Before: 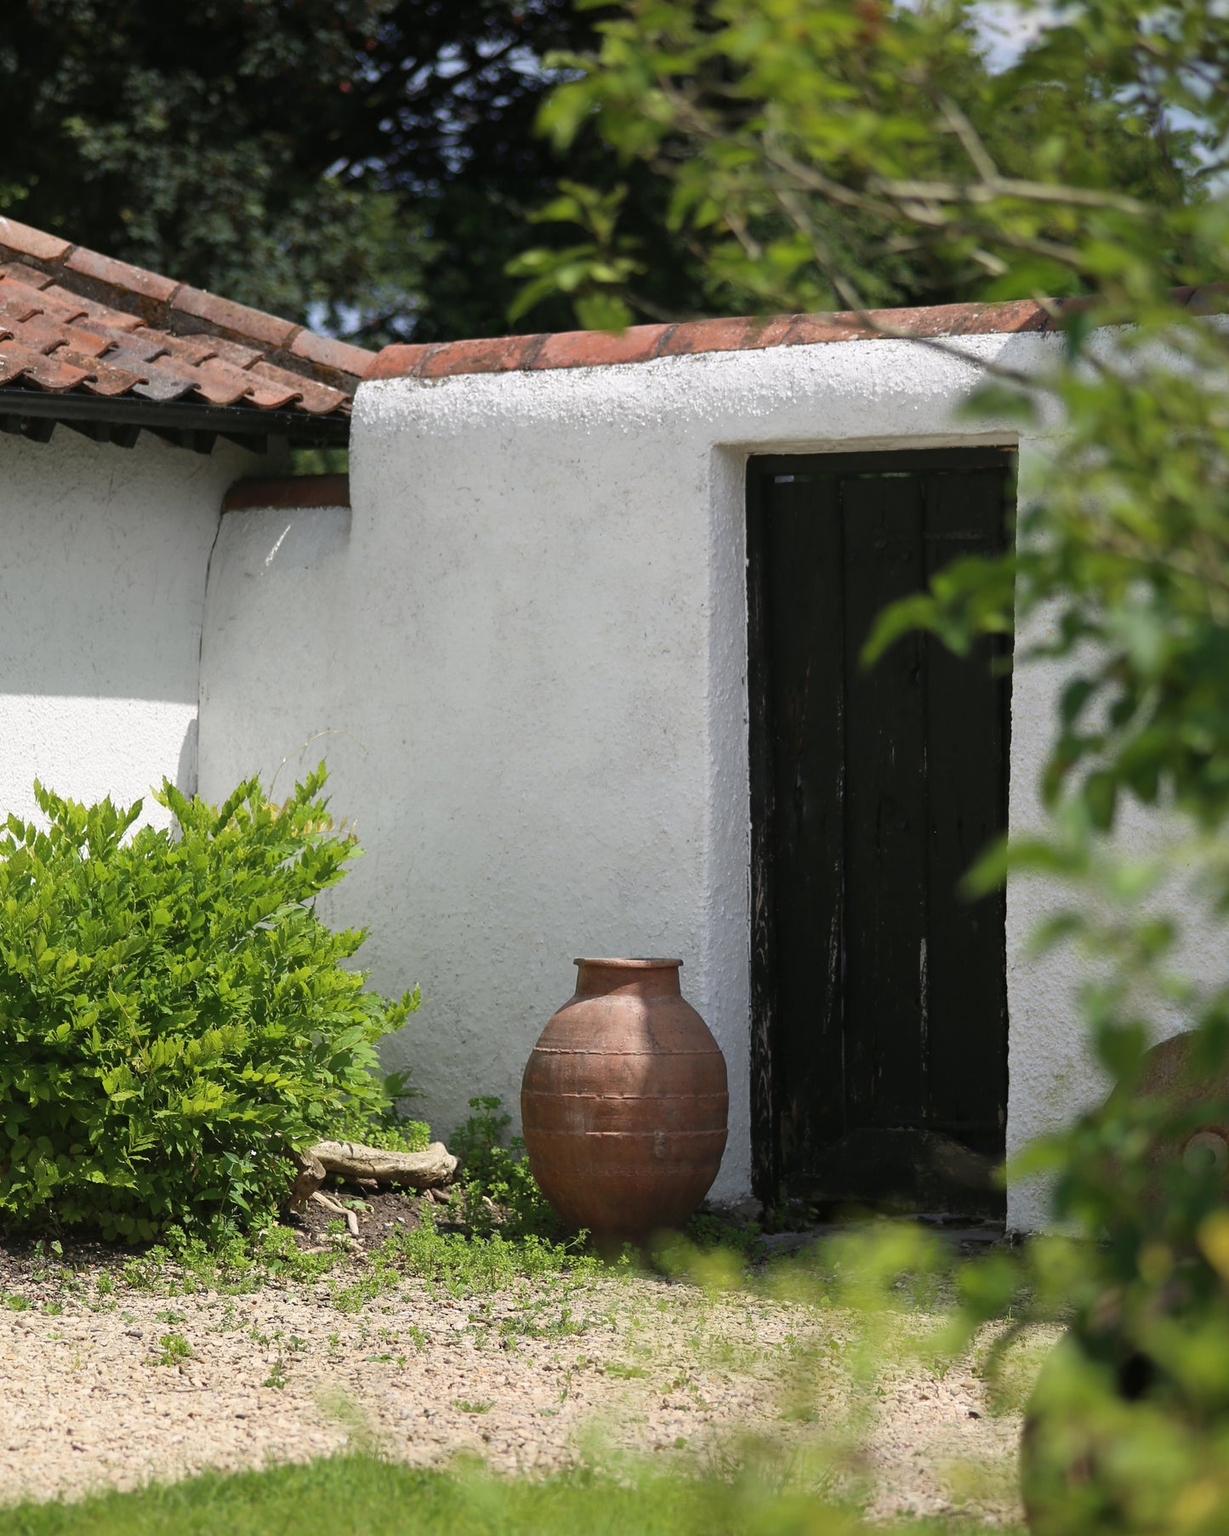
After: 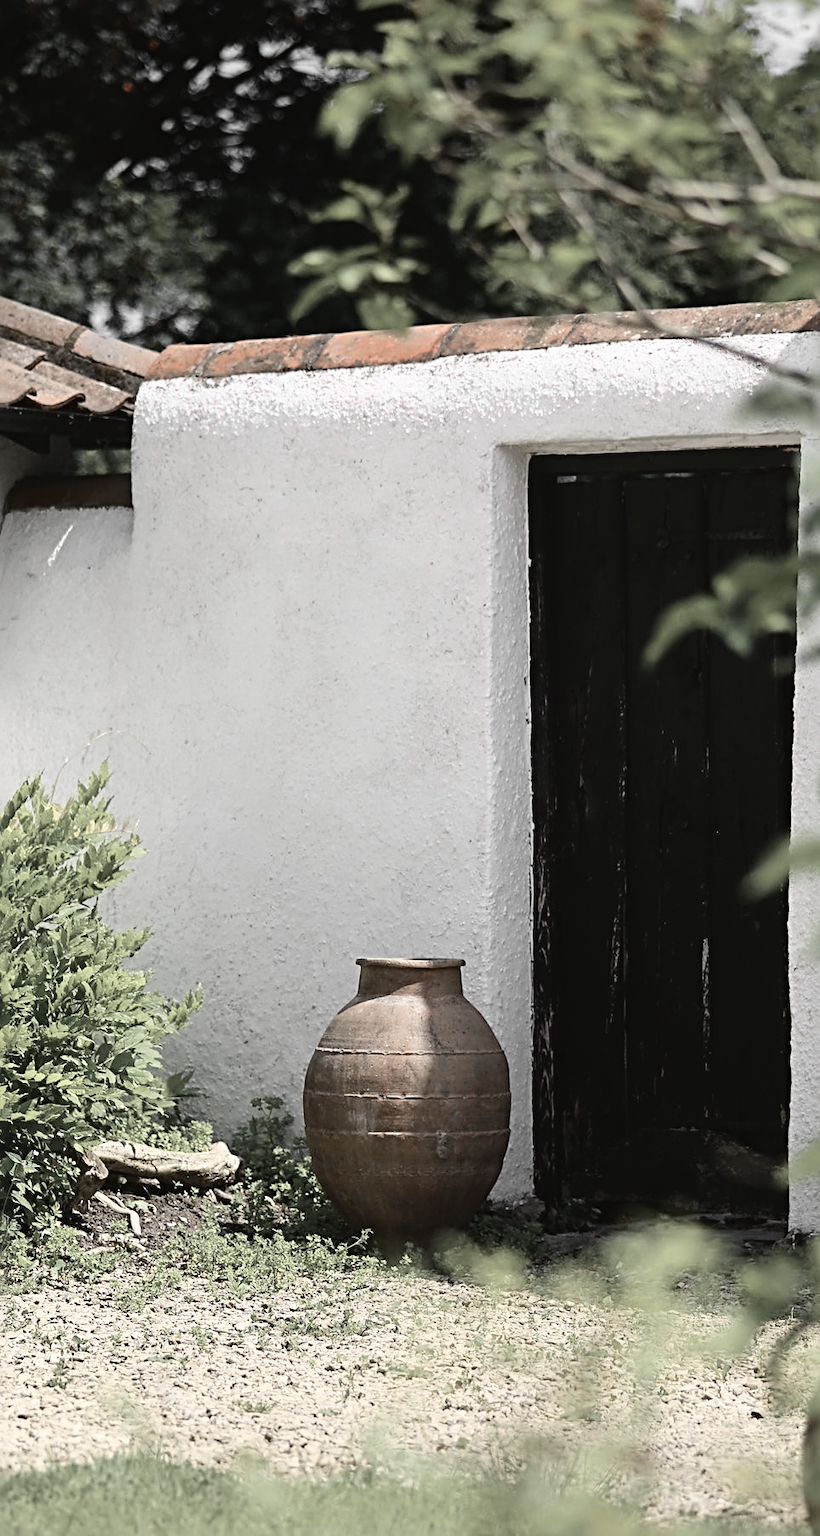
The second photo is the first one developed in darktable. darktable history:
tone curve: curves: ch0 [(0, 0.023) (0.087, 0.065) (0.184, 0.168) (0.45, 0.54) (0.57, 0.683) (0.722, 0.825) (0.877, 0.948) (1, 1)]; ch1 [(0, 0) (0.388, 0.369) (0.45, 0.43) (0.505, 0.509) (0.534, 0.528) (0.657, 0.655) (1, 1)]; ch2 [(0, 0) (0.314, 0.223) (0.427, 0.405) (0.5, 0.5) (0.55, 0.566) (0.625, 0.657) (1, 1)], color space Lab, independent channels, preserve colors none
color zones: curves: ch1 [(0, 0.831) (0.08, 0.771) (0.157, 0.268) (0.241, 0.207) (0.562, -0.005) (0.714, -0.013) (0.876, 0.01) (1, 0.831)]
sharpen: radius 4
crop and rotate: left 17.732%, right 15.423%
